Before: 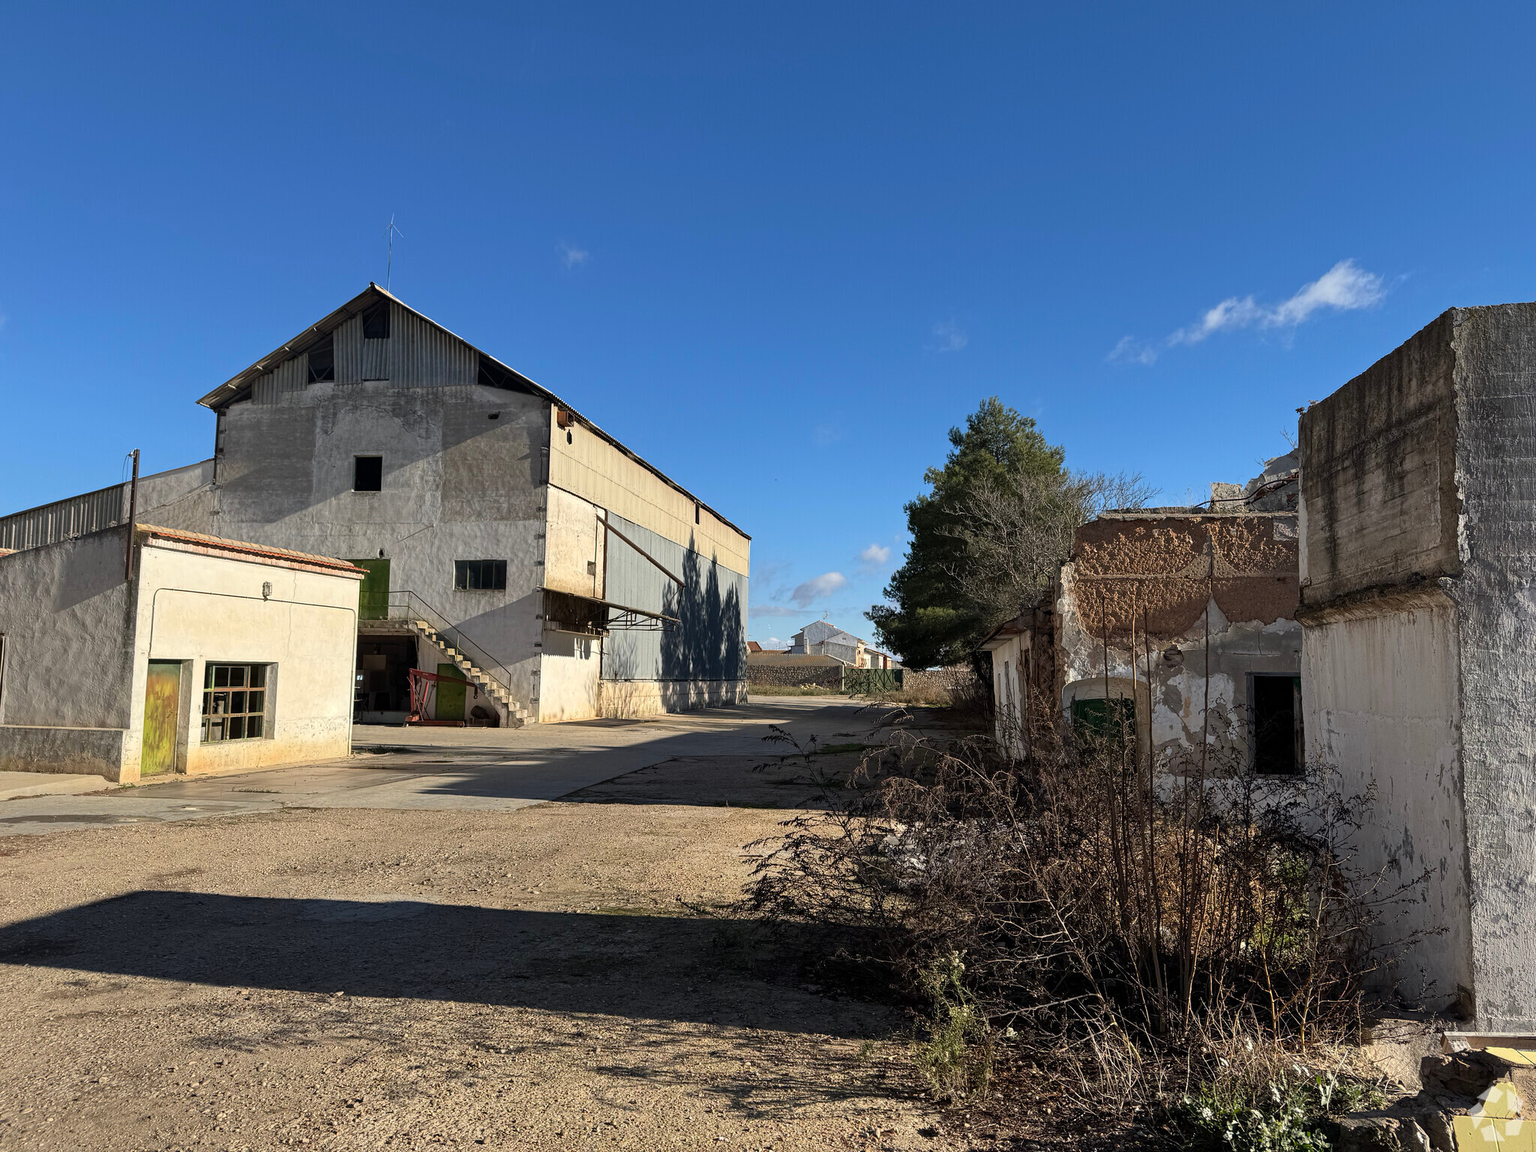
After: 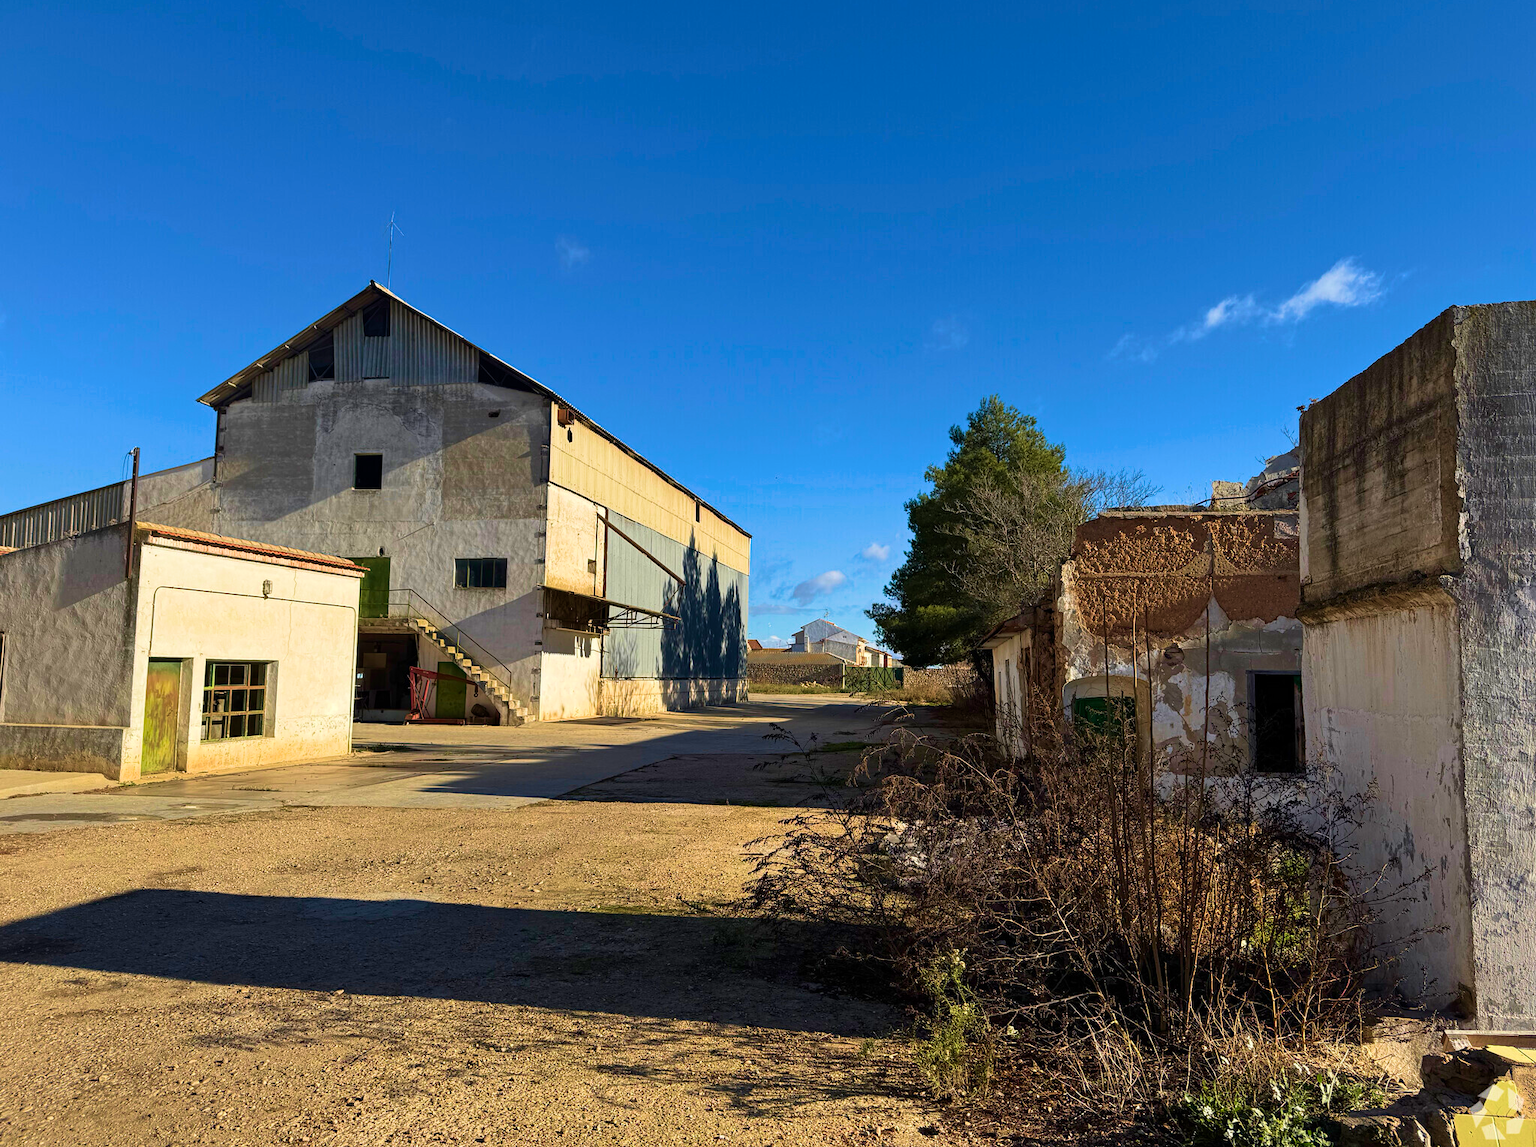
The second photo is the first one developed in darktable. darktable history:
crop: top 0.244%, bottom 0.201%
contrast brightness saturation: contrast 0.08, saturation 0.202
velvia: strength 66.99%, mid-tones bias 0.976
